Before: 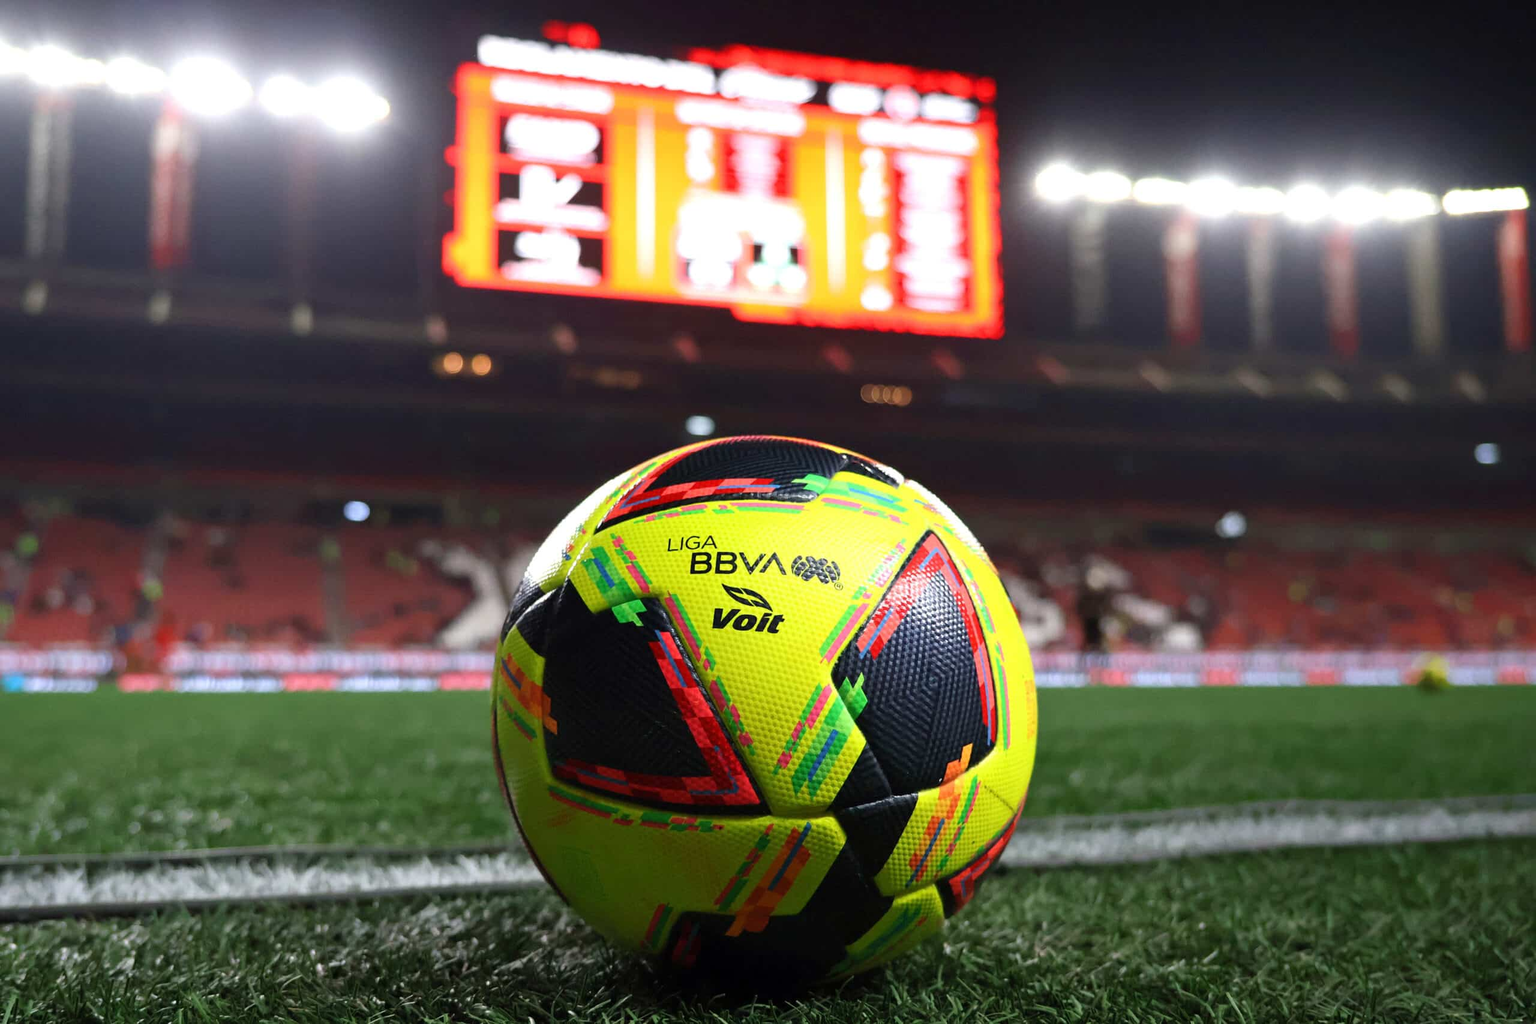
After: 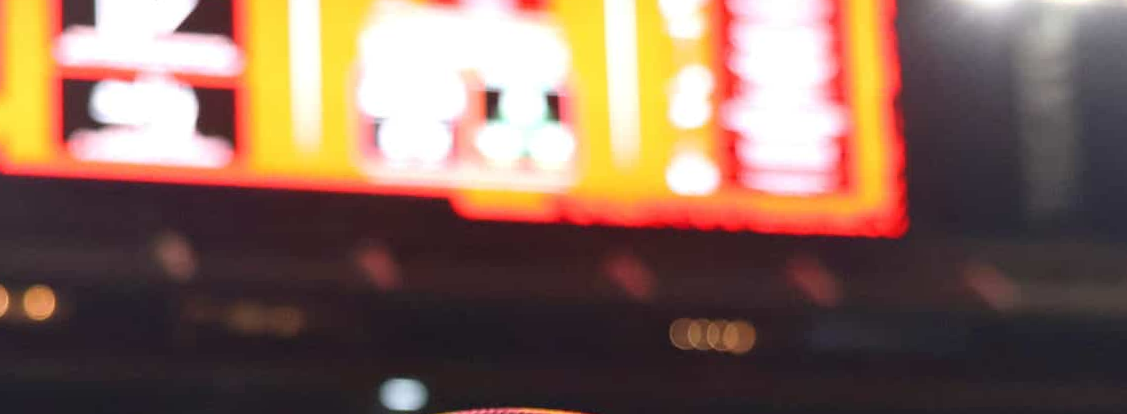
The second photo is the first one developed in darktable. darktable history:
rotate and perspective: rotation -1.32°, lens shift (horizontal) -0.031, crop left 0.015, crop right 0.985, crop top 0.047, crop bottom 0.982
crop: left 28.64%, top 16.832%, right 26.637%, bottom 58.055%
